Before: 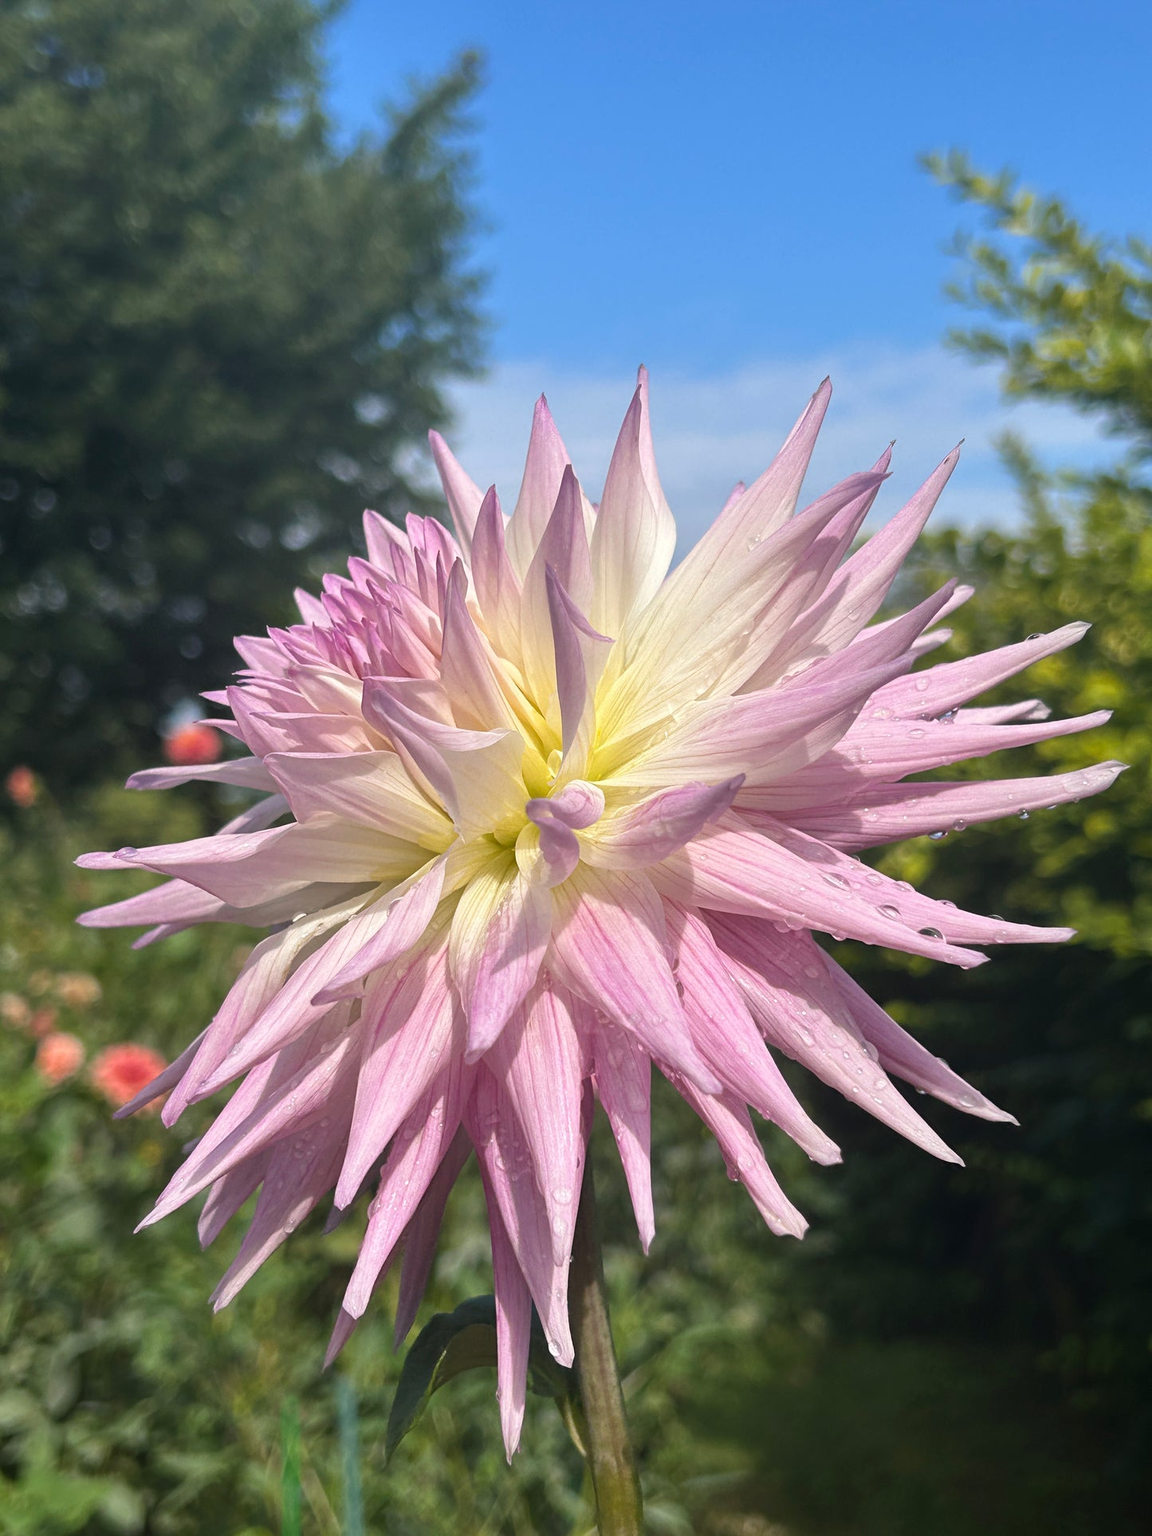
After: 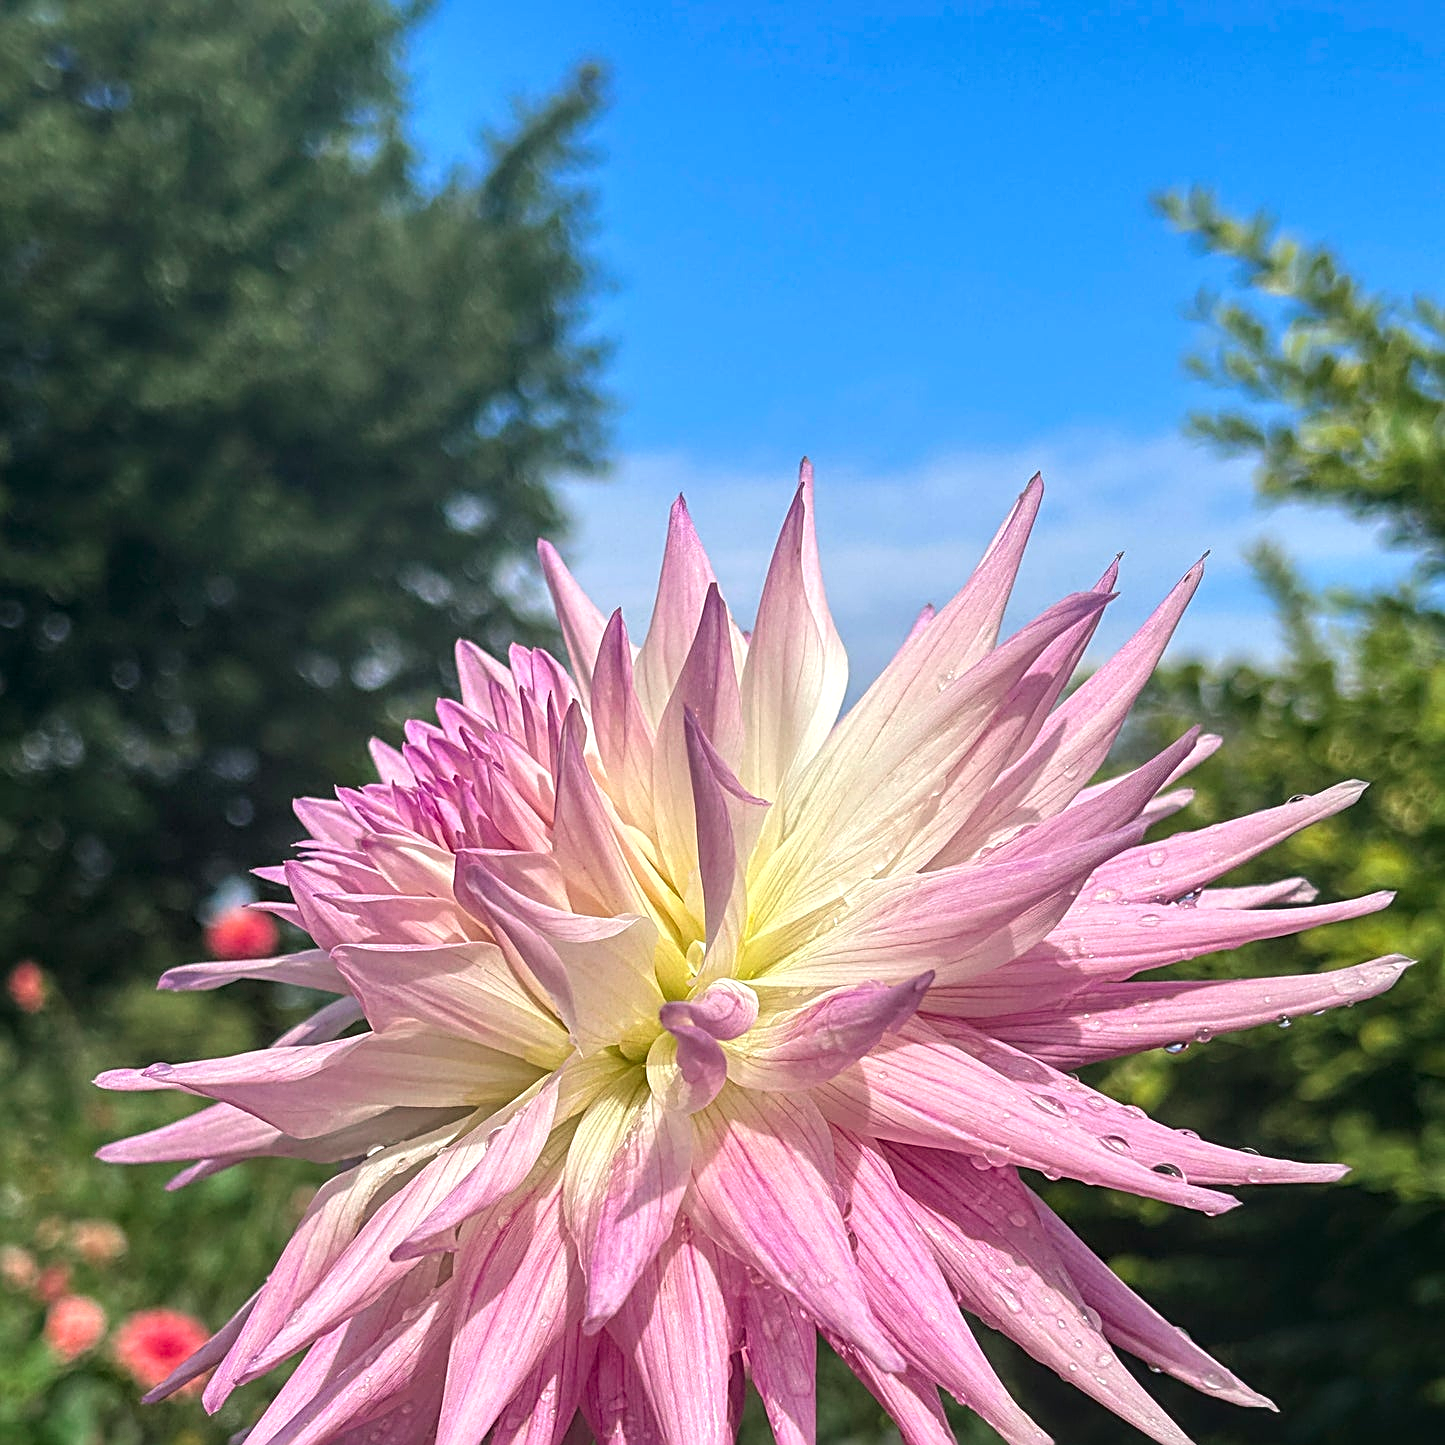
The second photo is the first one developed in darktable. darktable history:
exposure: exposure 0.127 EV, compensate highlight preservation false
crop: bottom 24.988%
sharpen: radius 2.676, amount 0.669
local contrast: on, module defaults
tone curve: curves: ch0 [(0, 0) (0.059, 0.027) (0.162, 0.125) (0.304, 0.279) (0.547, 0.532) (0.828, 0.815) (1, 0.983)]; ch1 [(0, 0) (0.23, 0.166) (0.34, 0.298) (0.371, 0.334) (0.435, 0.413) (0.477, 0.469) (0.499, 0.498) (0.529, 0.544) (0.559, 0.587) (0.743, 0.798) (1, 1)]; ch2 [(0, 0) (0.431, 0.414) (0.498, 0.503) (0.524, 0.531) (0.568, 0.567) (0.6, 0.597) (0.643, 0.631) (0.74, 0.721) (1, 1)], color space Lab, independent channels, preserve colors none
